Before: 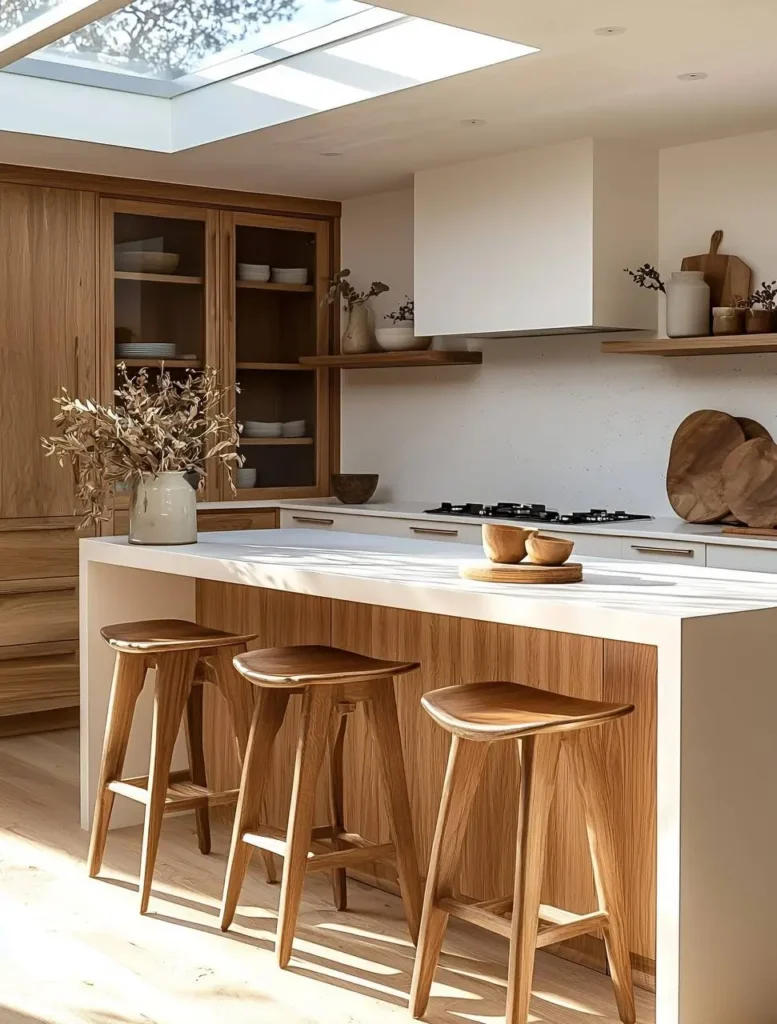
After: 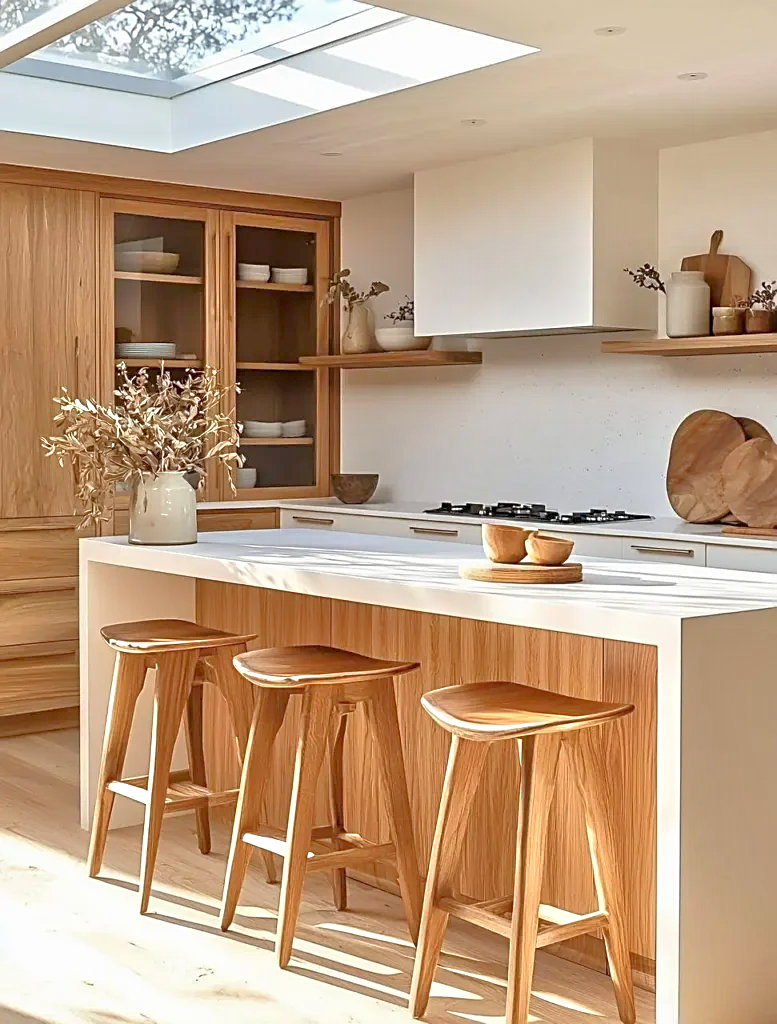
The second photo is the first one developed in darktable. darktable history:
sharpen: on, module defaults
tone equalizer: -8 EV 2 EV, -7 EV 2 EV, -6 EV 2 EV, -5 EV 2 EV, -4 EV 2 EV, -3 EV 1.5 EV, -2 EV 1 EV, -1 EV 0.5 EV
